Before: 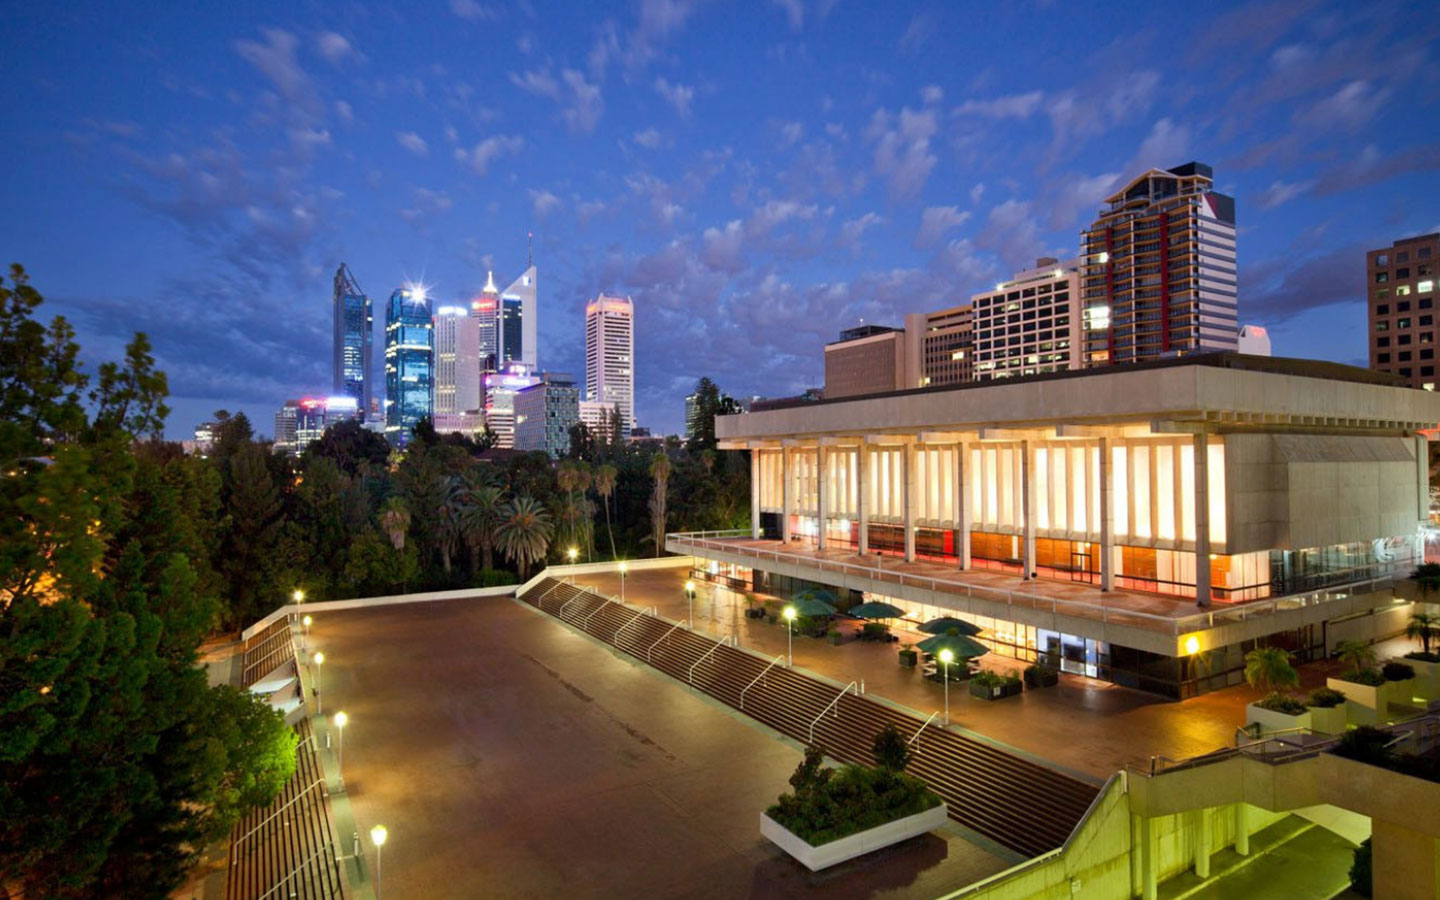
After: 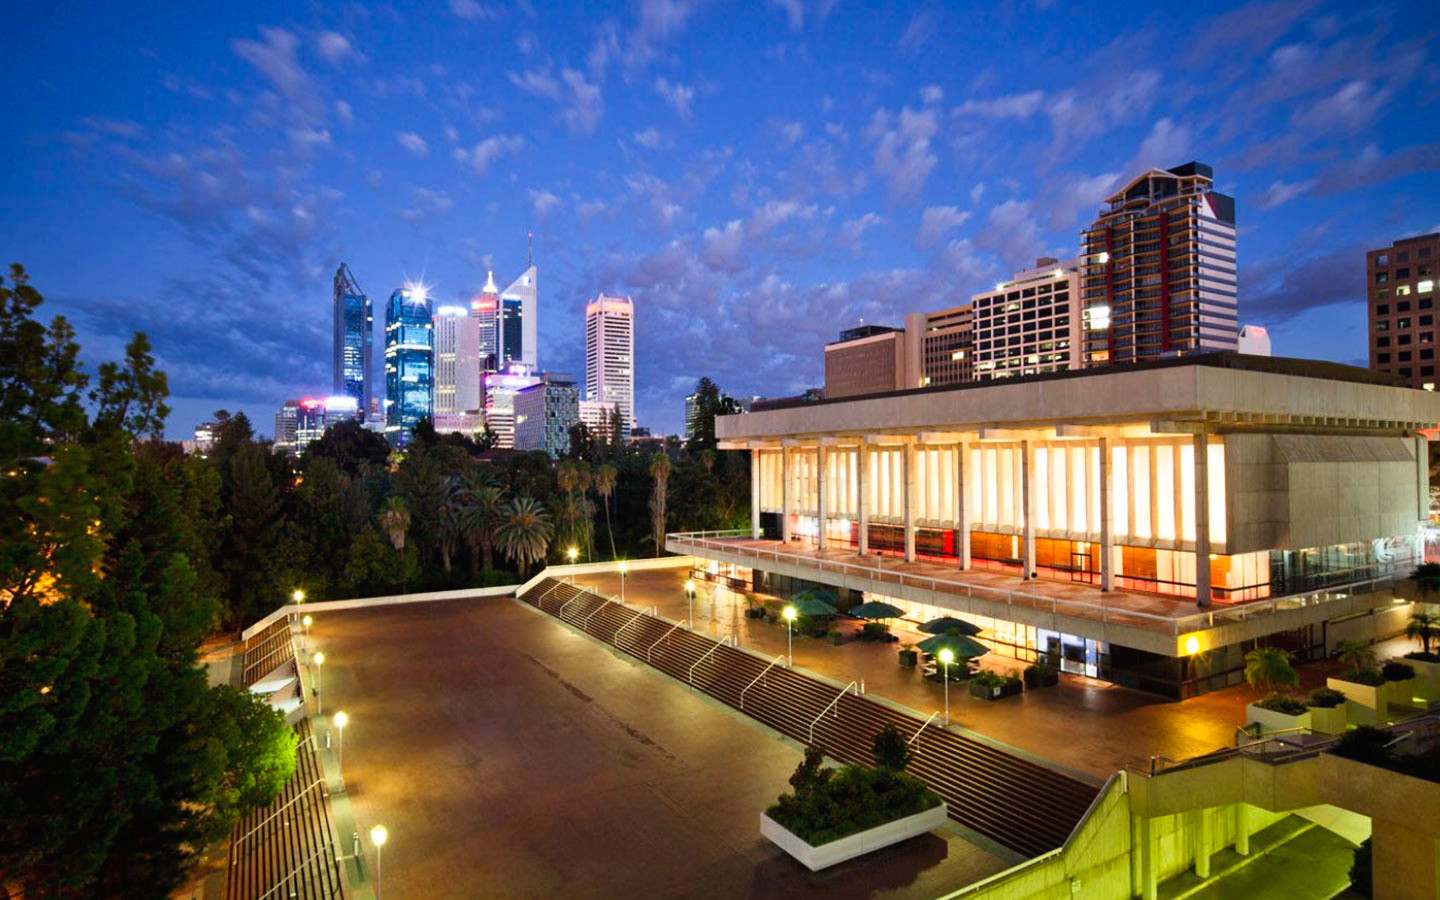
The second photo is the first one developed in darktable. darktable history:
tone curve: curves: ch0 [(0, 0.01) (0.037, 0.032) (0.131, 0.108) (0.275, 0.258) (0.483, 0.512) (0.61, 0.661) (0.696, 0.76) (0.792, 0.867) (0.911, 0.955) (0.997, 0.995)]; ch1 [(0, 0) (0.308, 0.268) (0.425, 0.383) (0.503, 0.502) (0.529, 0.543) (0.706, 0.754) (0.869, 0.907) (1, 1)]; ch2 [(0, 0) (0.228, 0.196) (0.336, 0.315) (0.399, 0.403) (0.485, 0.487) (0.502, 0.502) (0.525, 0.523) (0.545, 0.552) (0.587, 0.61) (0.636, 0.654) (0.711, 0.729) (0.855, 0.87) (0.998, 0.977)], preserve colors none
